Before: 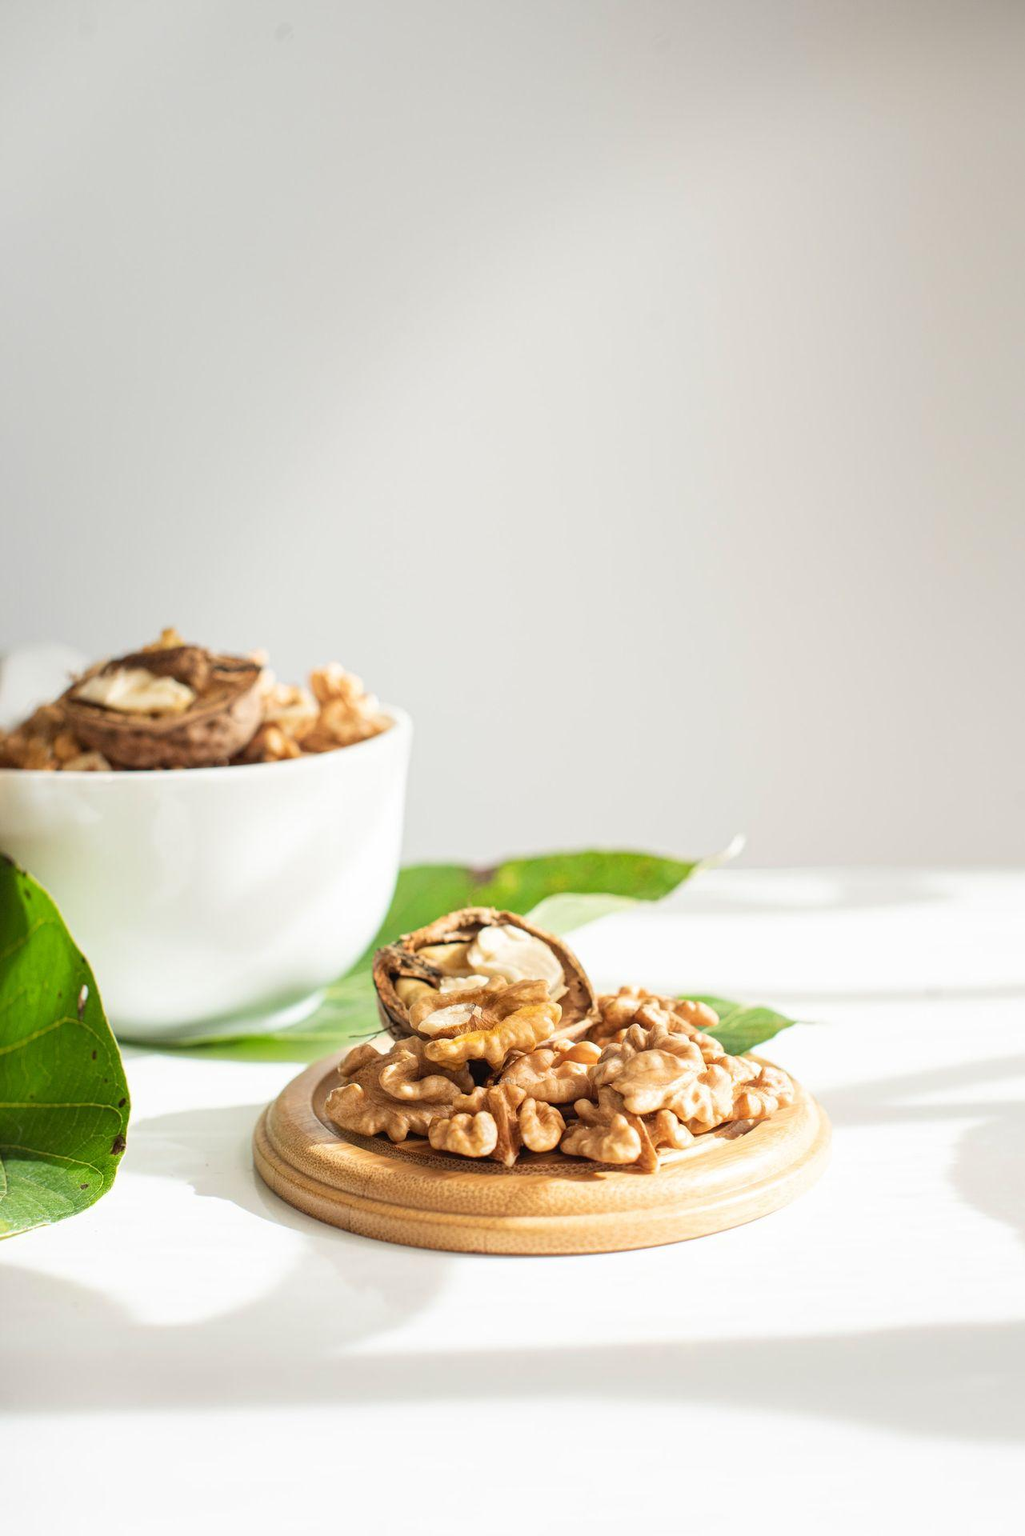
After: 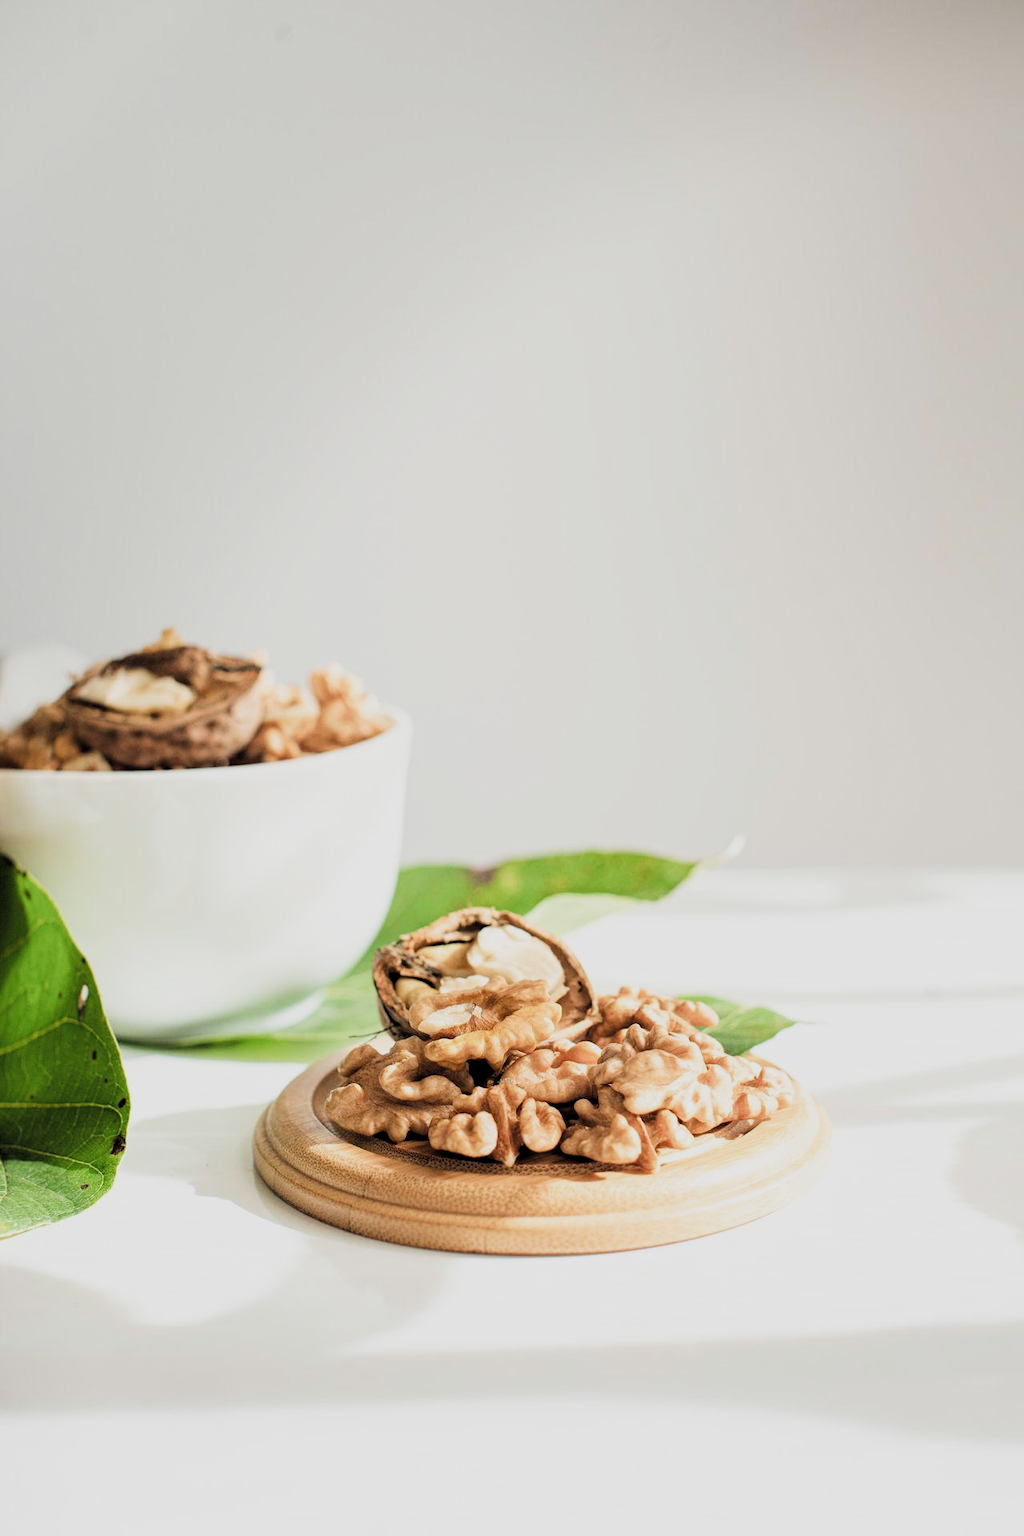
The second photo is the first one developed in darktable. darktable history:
filmic rgb: black relative exposure -5.12 EV, white relative exposure 4 EV, hardness 2.88, contrast 1.301, color science v4 (2020)
